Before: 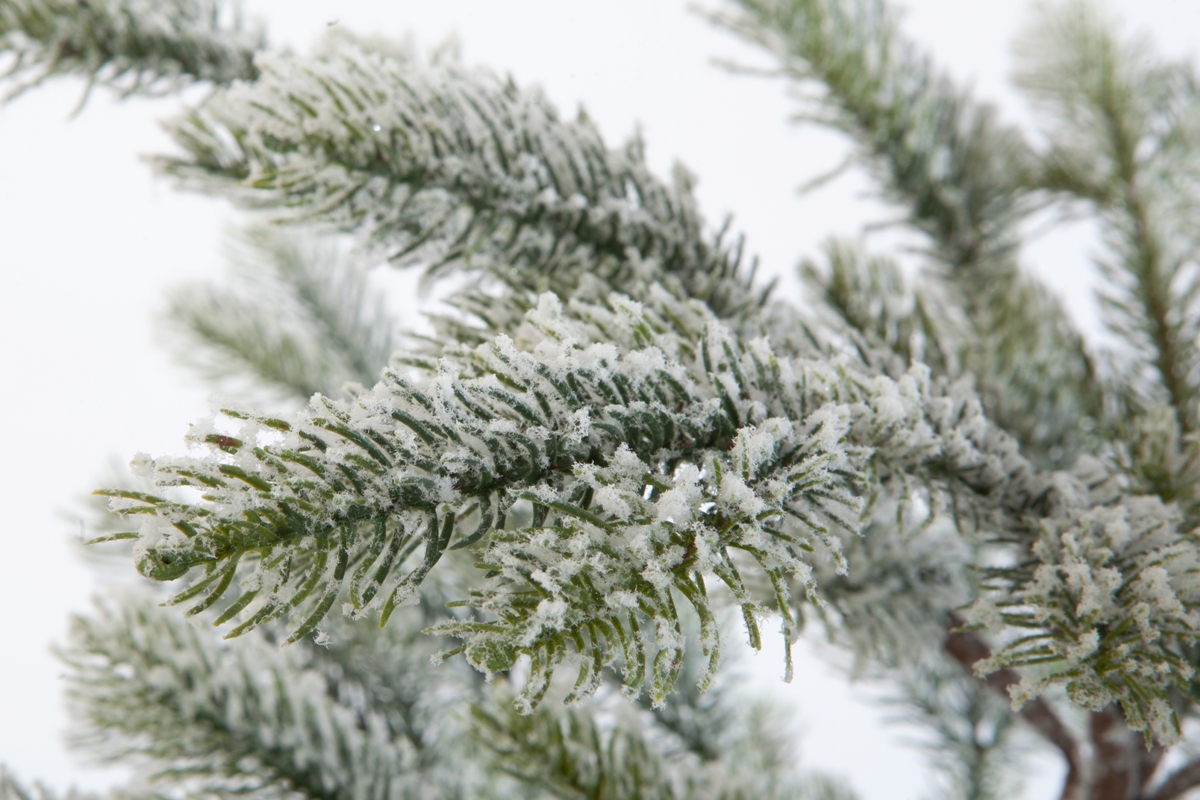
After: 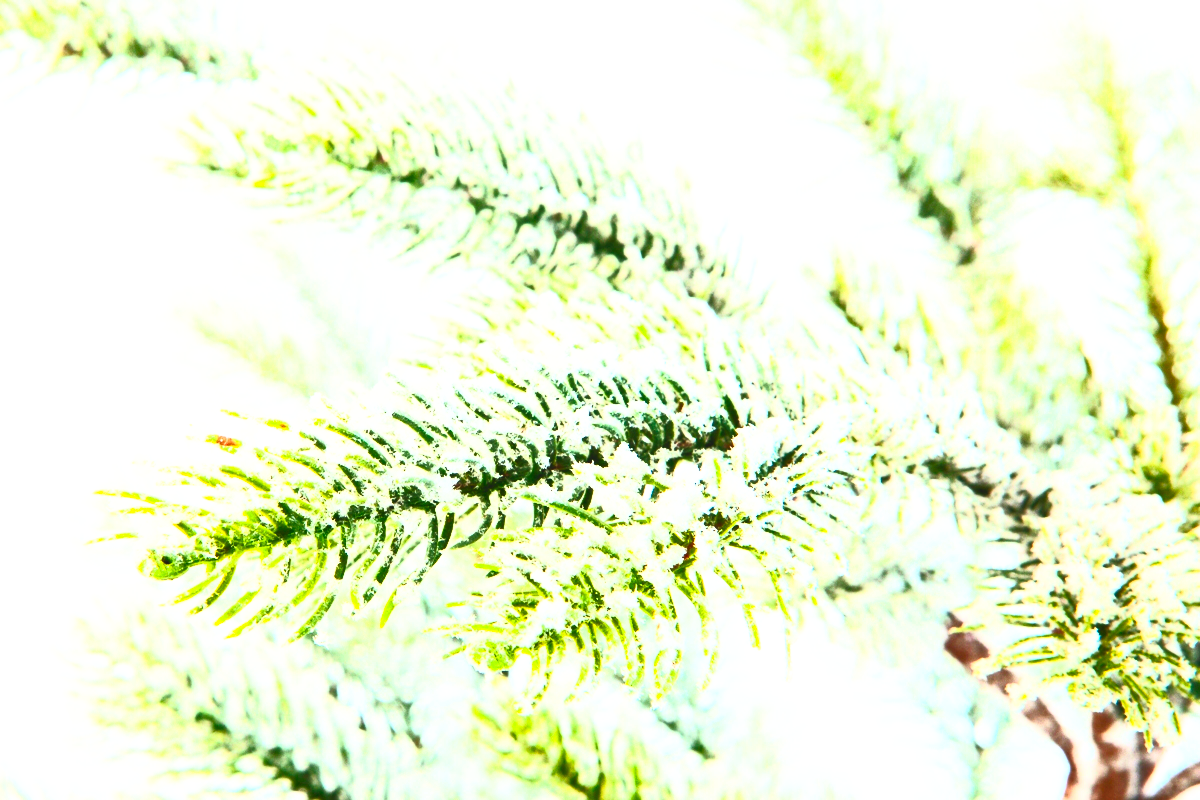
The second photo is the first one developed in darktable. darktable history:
contrast brightness saturation: contrast 1, brightness 1, saturation 1
base curve: curves: ch0 [(0, 0) (0.007, 0.004) (0.027, 0.03) (0.046, 0.07) (0.207, 0.54) (0.442, 0.872) (0.673, 0.972) (1, 1)], preserve colors none
